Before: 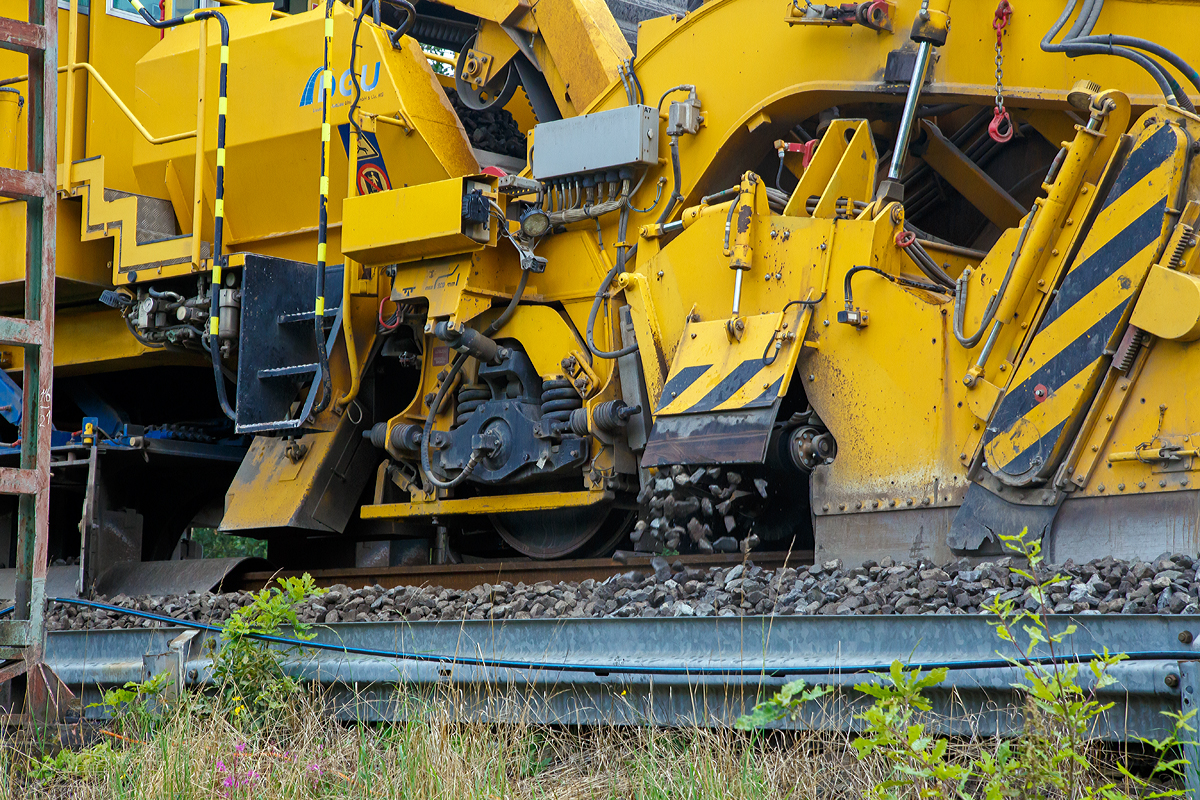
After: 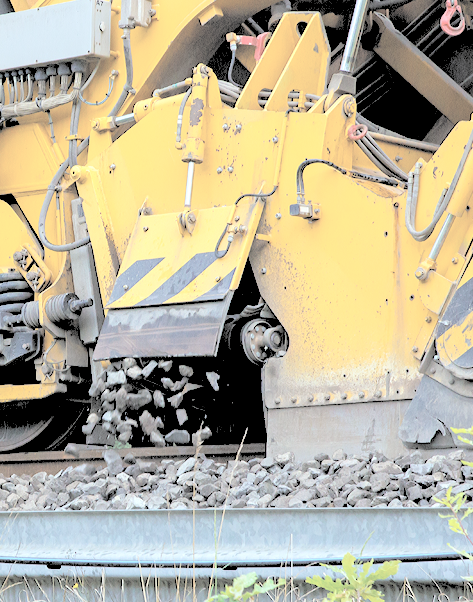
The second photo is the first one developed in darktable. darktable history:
crop: left 45.721%, top 13.393%, right 14.118%, bottom 10.01%
color correction: saturation 0.57
contrast brightness saturation: brightness 1
rgb levels: levels [[0.01, 0.419, 0.839], [0, 0.5, 1], [0, 0.5, 1]]
